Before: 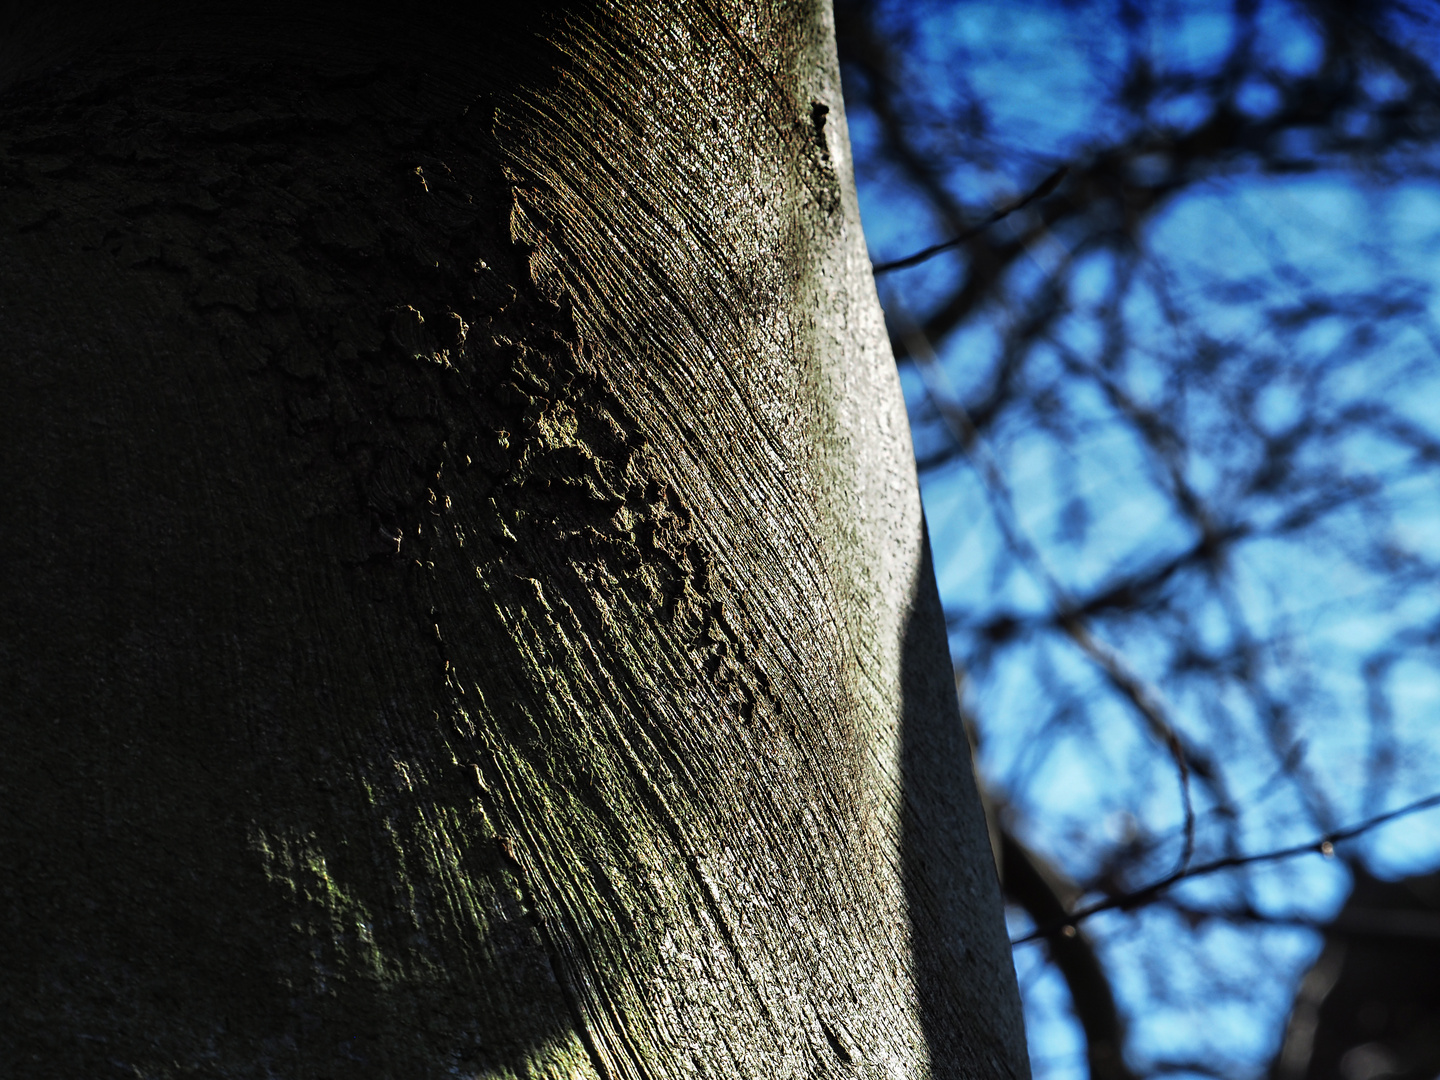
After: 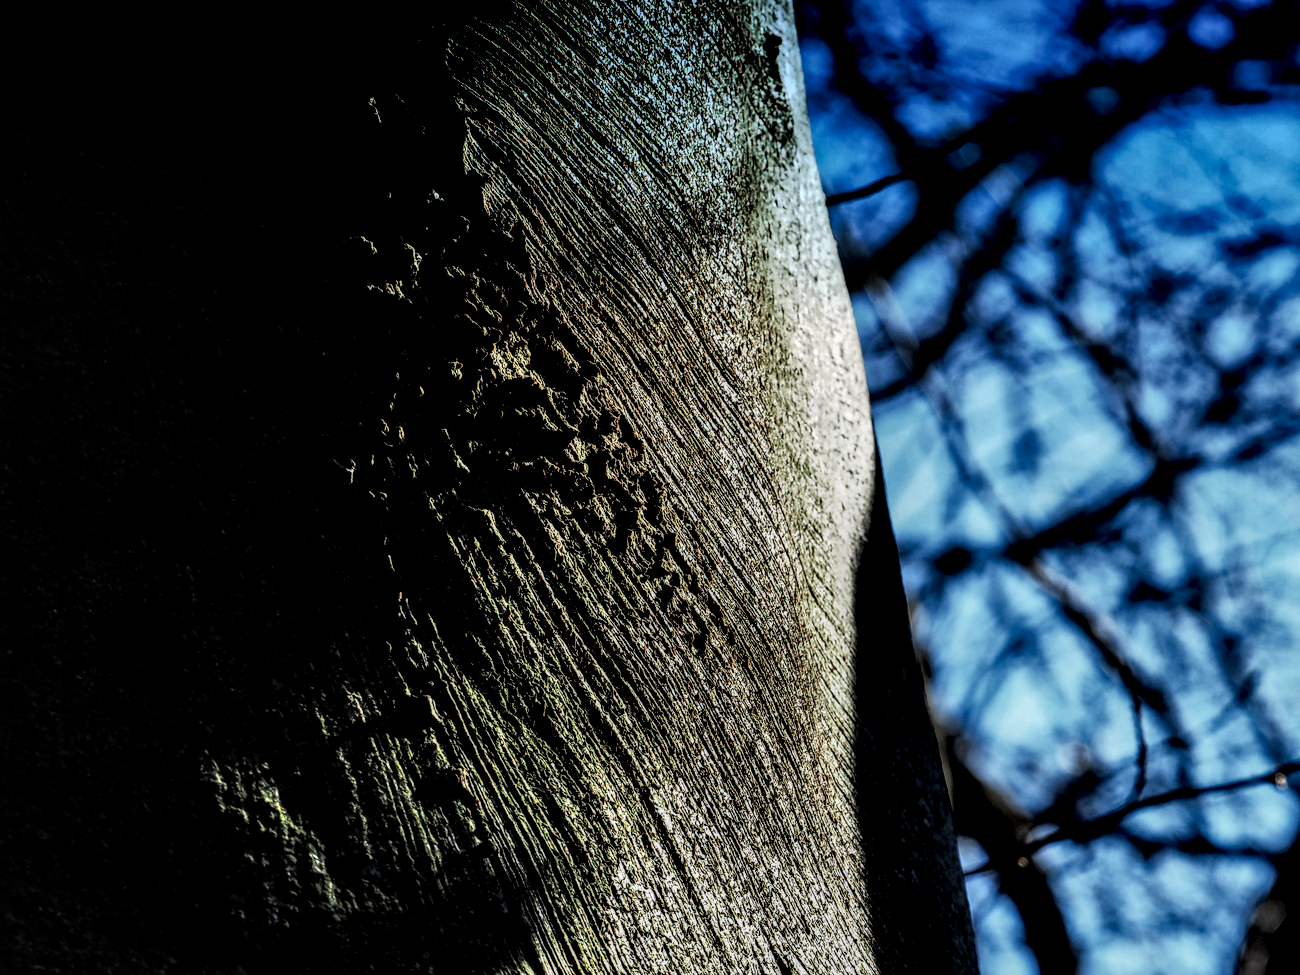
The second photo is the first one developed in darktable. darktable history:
graduated density: density 2.02 EV, hardness 44%, rotation 0.374°, offset 8.21, hue 208.8°, saturation 97%
exposure: exposure -0.01 EV, compensate highlight preservation false
shadows and highlights: shadows 20.55, highlights -20.99, soften with gaussian
contrast brightness saturation: brightness -0.09
local contrast: highlights 20%, detail 197%
crop: left 3.305%, top 6.436%, right 6.389%, bottom 3.258%
filmic rgb: black relative exposure -7.65 EV, white relative exposure 4.56 EV, hardness 3.61, color science v6 (2022)
